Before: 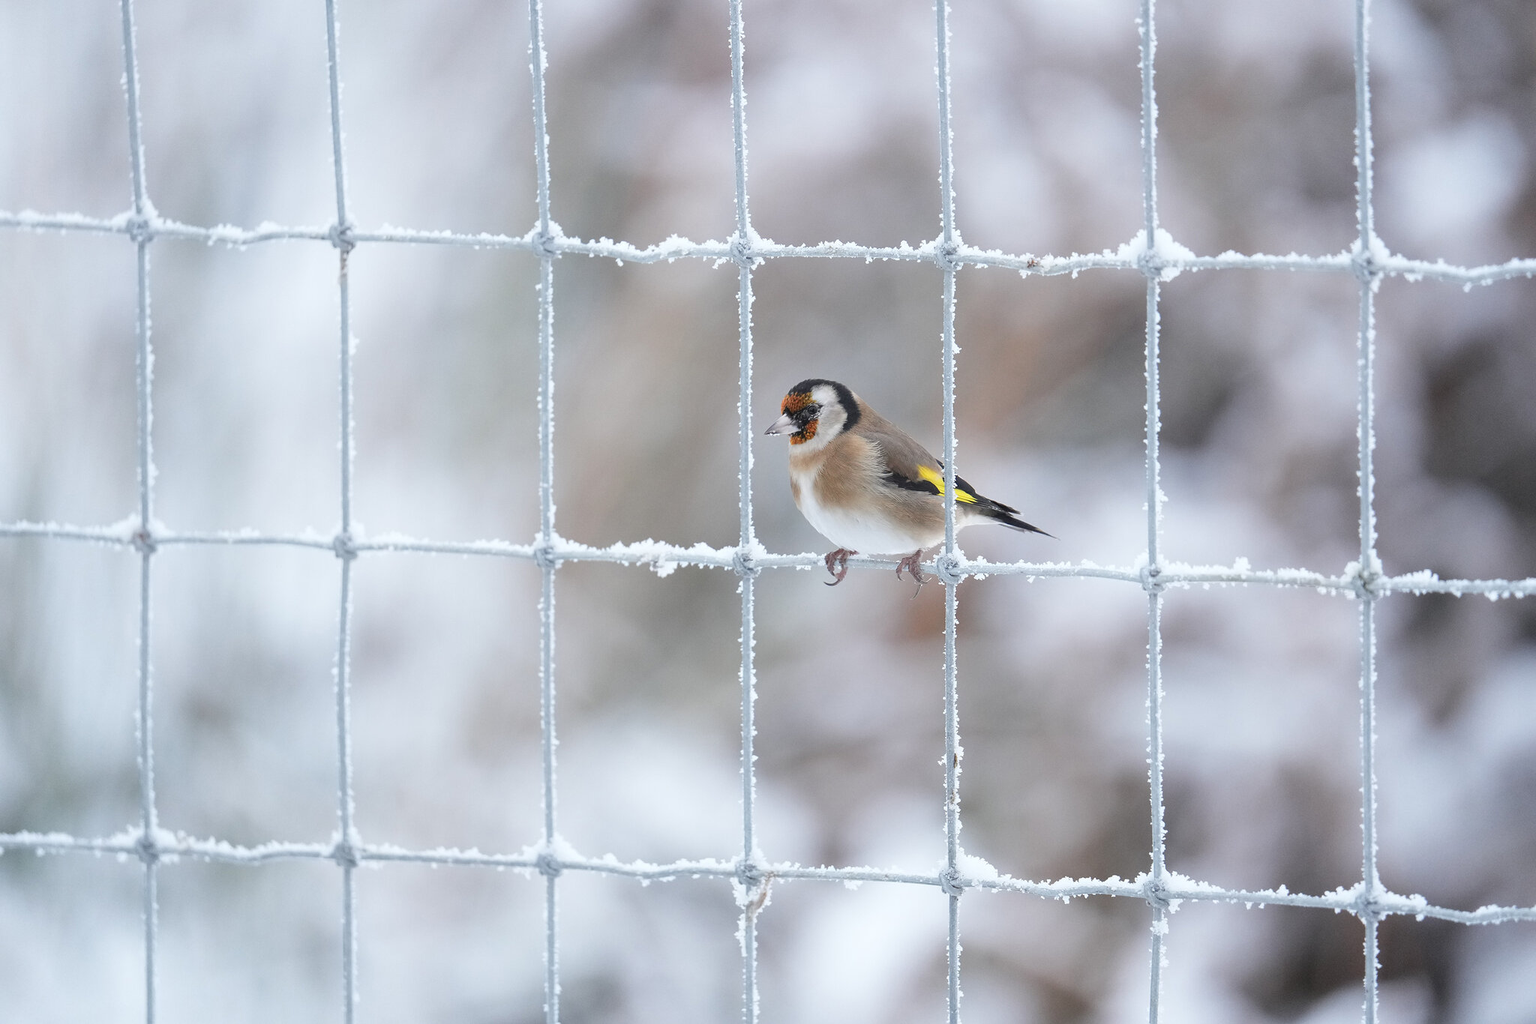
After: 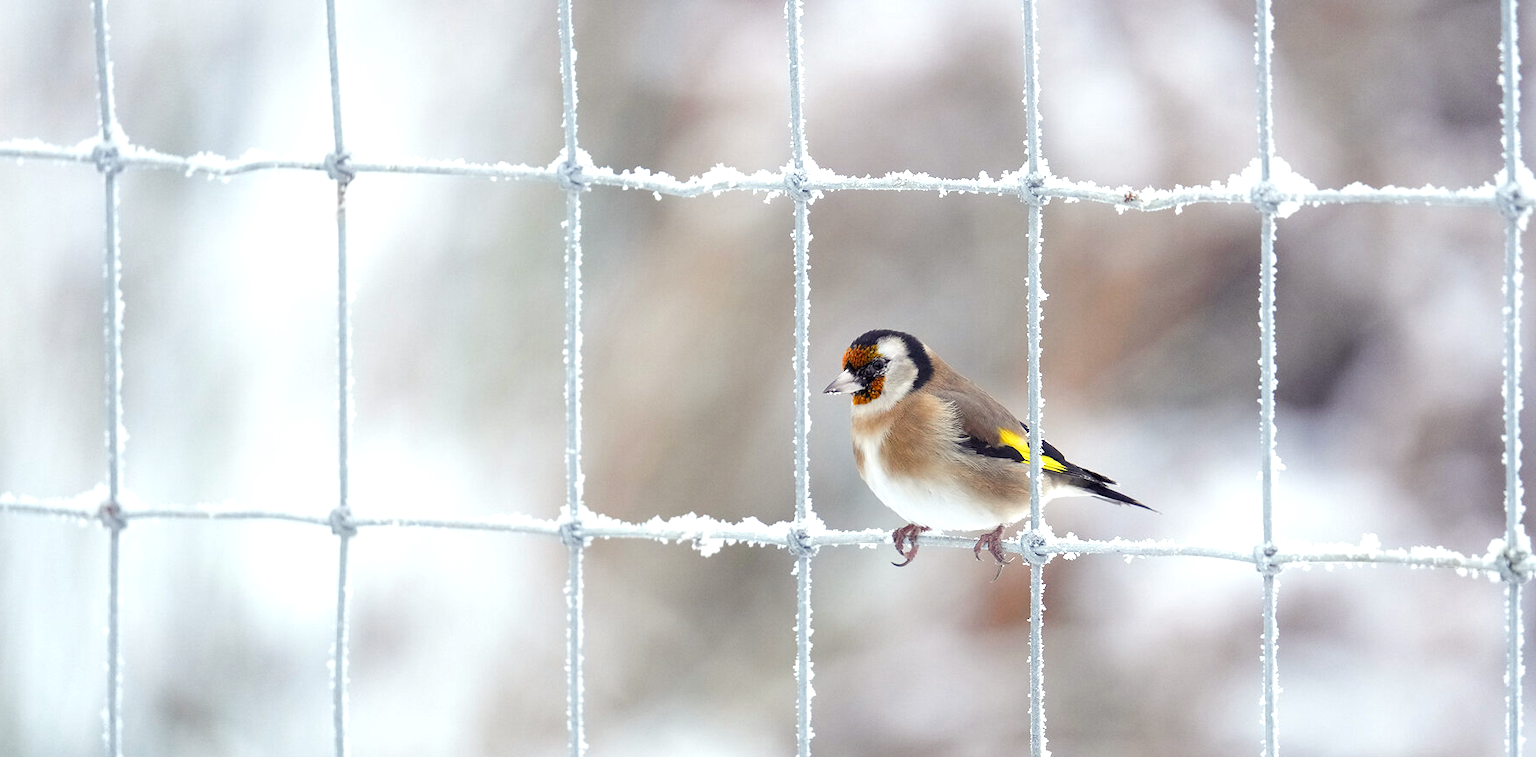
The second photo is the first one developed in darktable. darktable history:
crop: left 3.015%, top 8.969%, right 9.647%, bottom 26.457%
color balance rgb: shadows lift › luminance -21.66%, shadows lift › chroma 6.57%, shadows lift › hue 270°, power › chroma 0.68%, power › hue 60°, highlights gain › luminance 6.08%, highlights gain › chroma 1.33%, highlights gain › hue 90°, global offset › luminance -0.87%, perceptual saturation grading › global saturation 26.86%, perceptual saturation grading › highlights -28.39%, perceptual saturation grading › mid-tones 15.22%, perceptual saturation grading › shadows 33.98%, perceptual brilliance grading › highlights 10%, perceptual brilliance grading › mid-tones 5%
